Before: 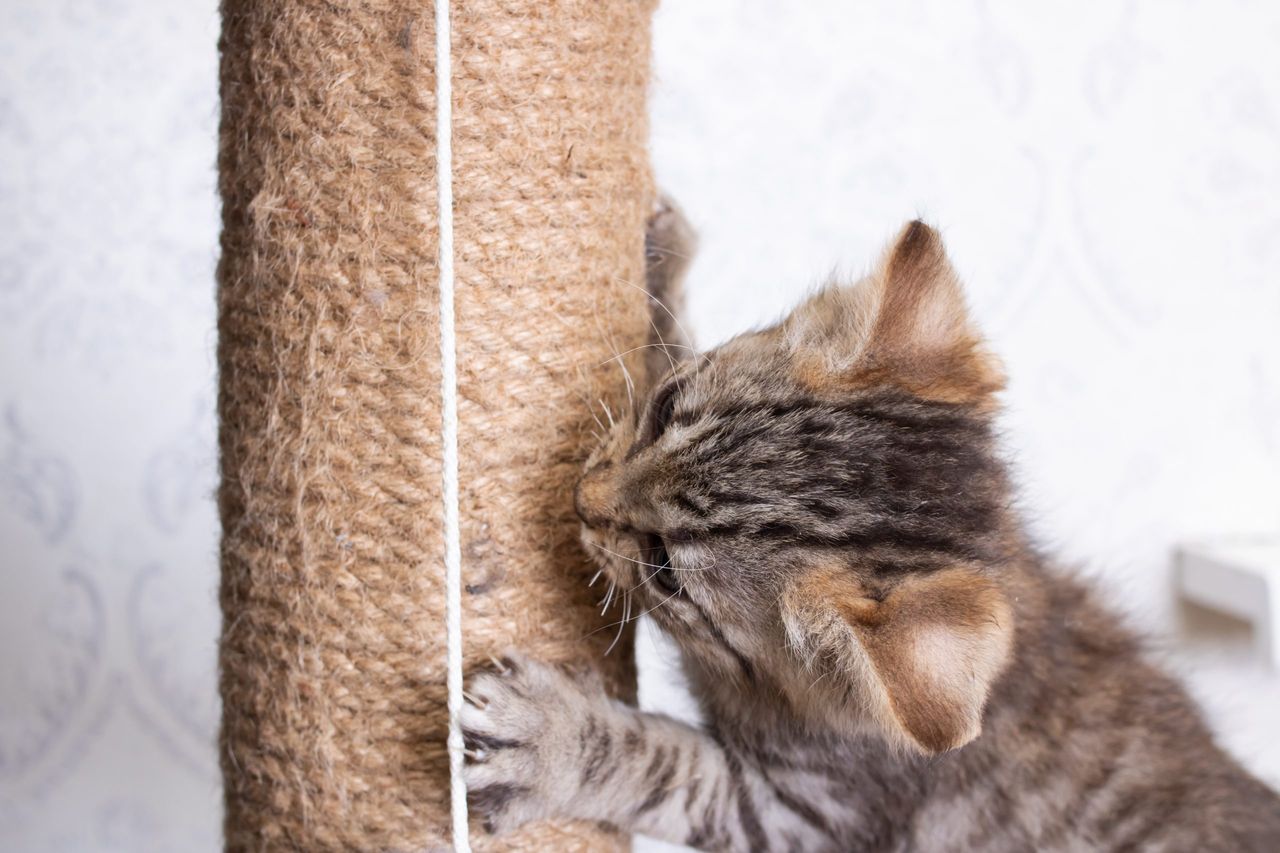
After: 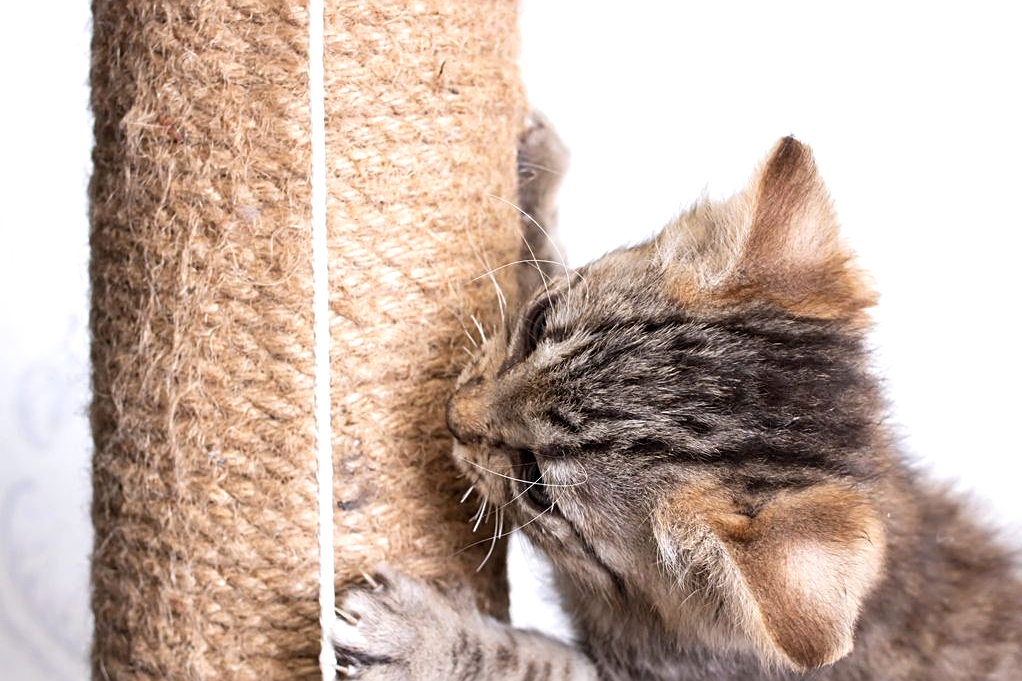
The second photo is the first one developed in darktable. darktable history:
tone equalizer: -8 EV -0.431 EV, -7 EV -0.428 EV, -6 EV -0.372 EV, -5 EV -0.188 EV, -3 EV 0.197 EV, -2 EV 0.325 EV, -1 EV 0.391 EV, +0 EV 0.398 EV
crop and rotate: left 10.028%, top 9.891%, right 10.061%, bottom 10.246%
sharpen: on, module defaults
